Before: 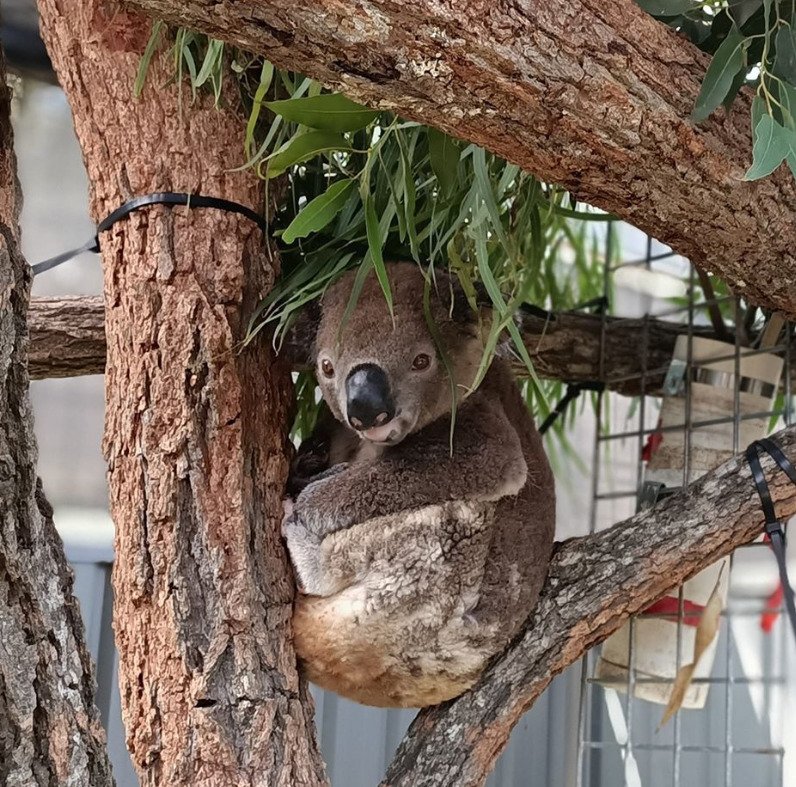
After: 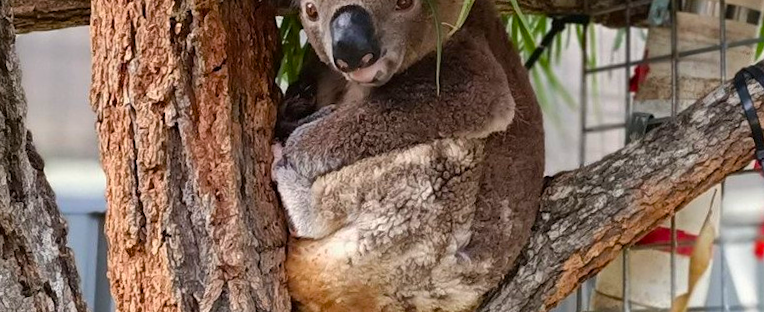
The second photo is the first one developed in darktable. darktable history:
color balance rgb: linear chroma grading › global chroma 15%, perceptual saturation grading › global saturation 30%
rotate and perspective: rotation -2.12°, lens shift (vertical) 0.009, lens shift (horizontal) -0.008, automatic cropping original format, crop left 0.036, crop right 0.964, crop top 0.05, crop bottom 0.959
crop: top 45.551%, bottom 12.262%
